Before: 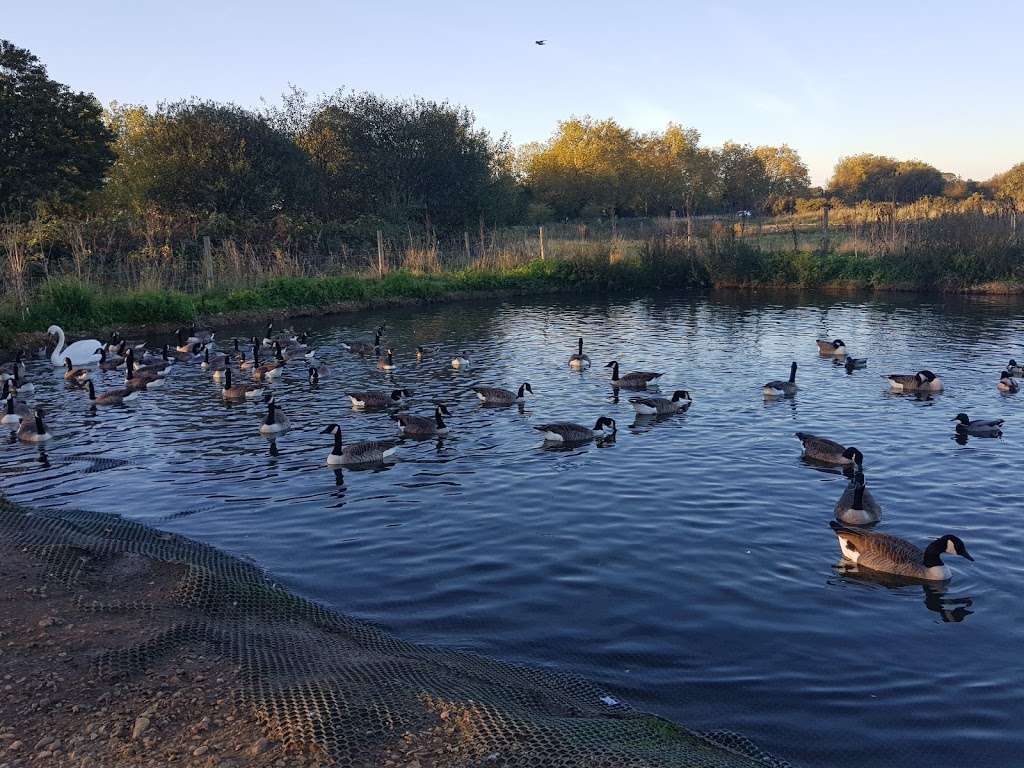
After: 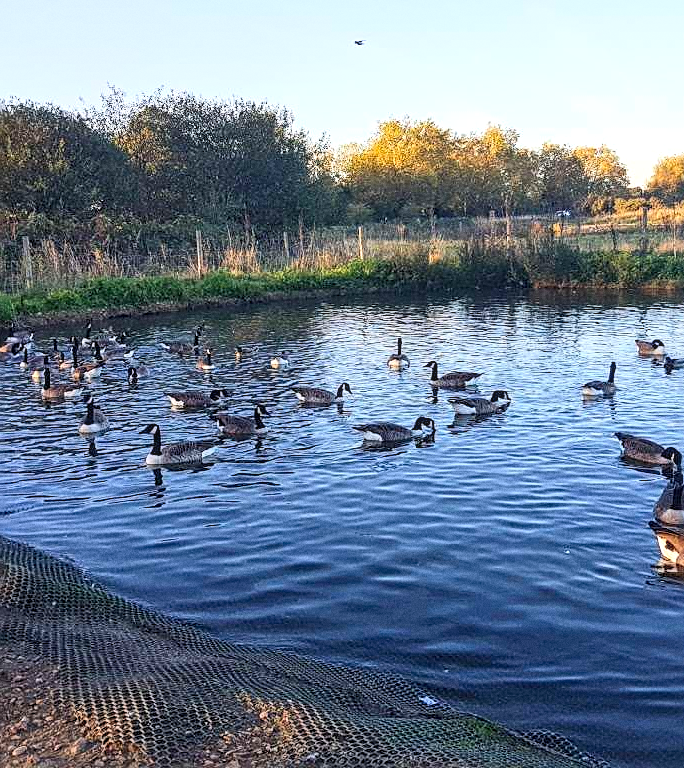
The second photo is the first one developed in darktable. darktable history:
local contrast: on, module defaults
exposure: exposure 0.4 EV, compensate highlight preservation false
contrast brightness saturation: contrast 0.2, brightness 0.16, saturation 0.22
crop and rotate: left 17.732%, right 15.423%
grain: coarseness 0.09 ISO
sharpen: on, module defaults
base curve: curves: ch0 [(0, 0) (0.472, 0.508) (1, 1)]
